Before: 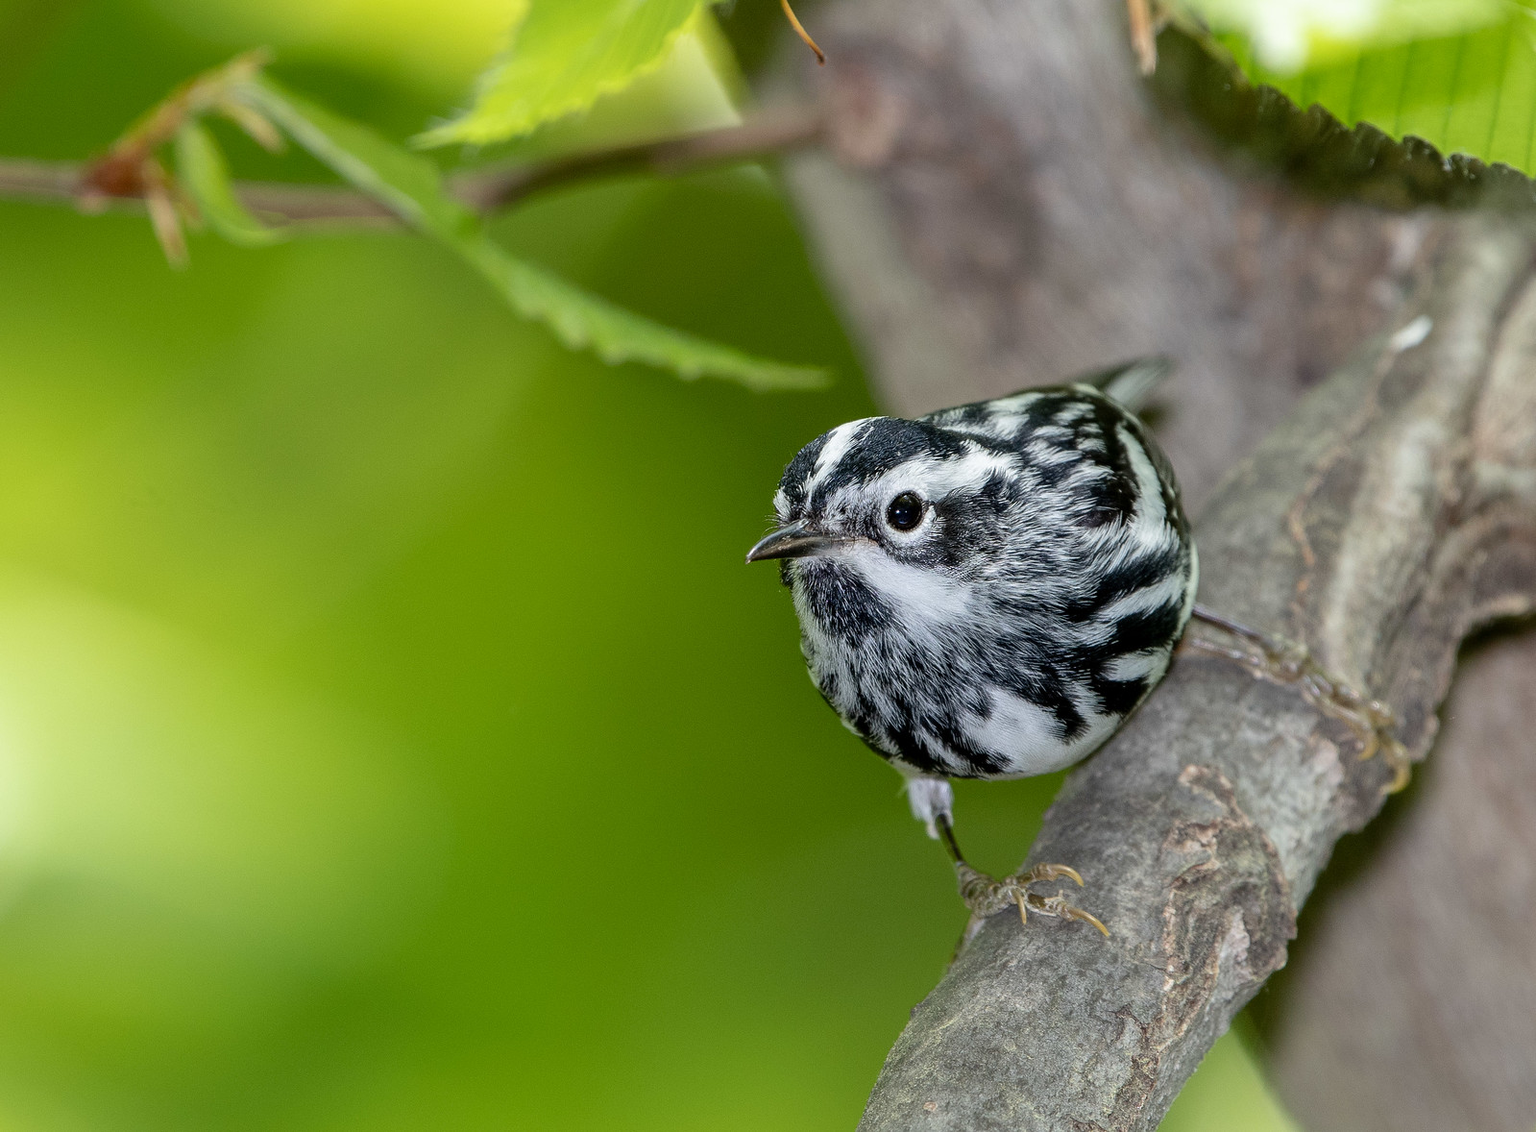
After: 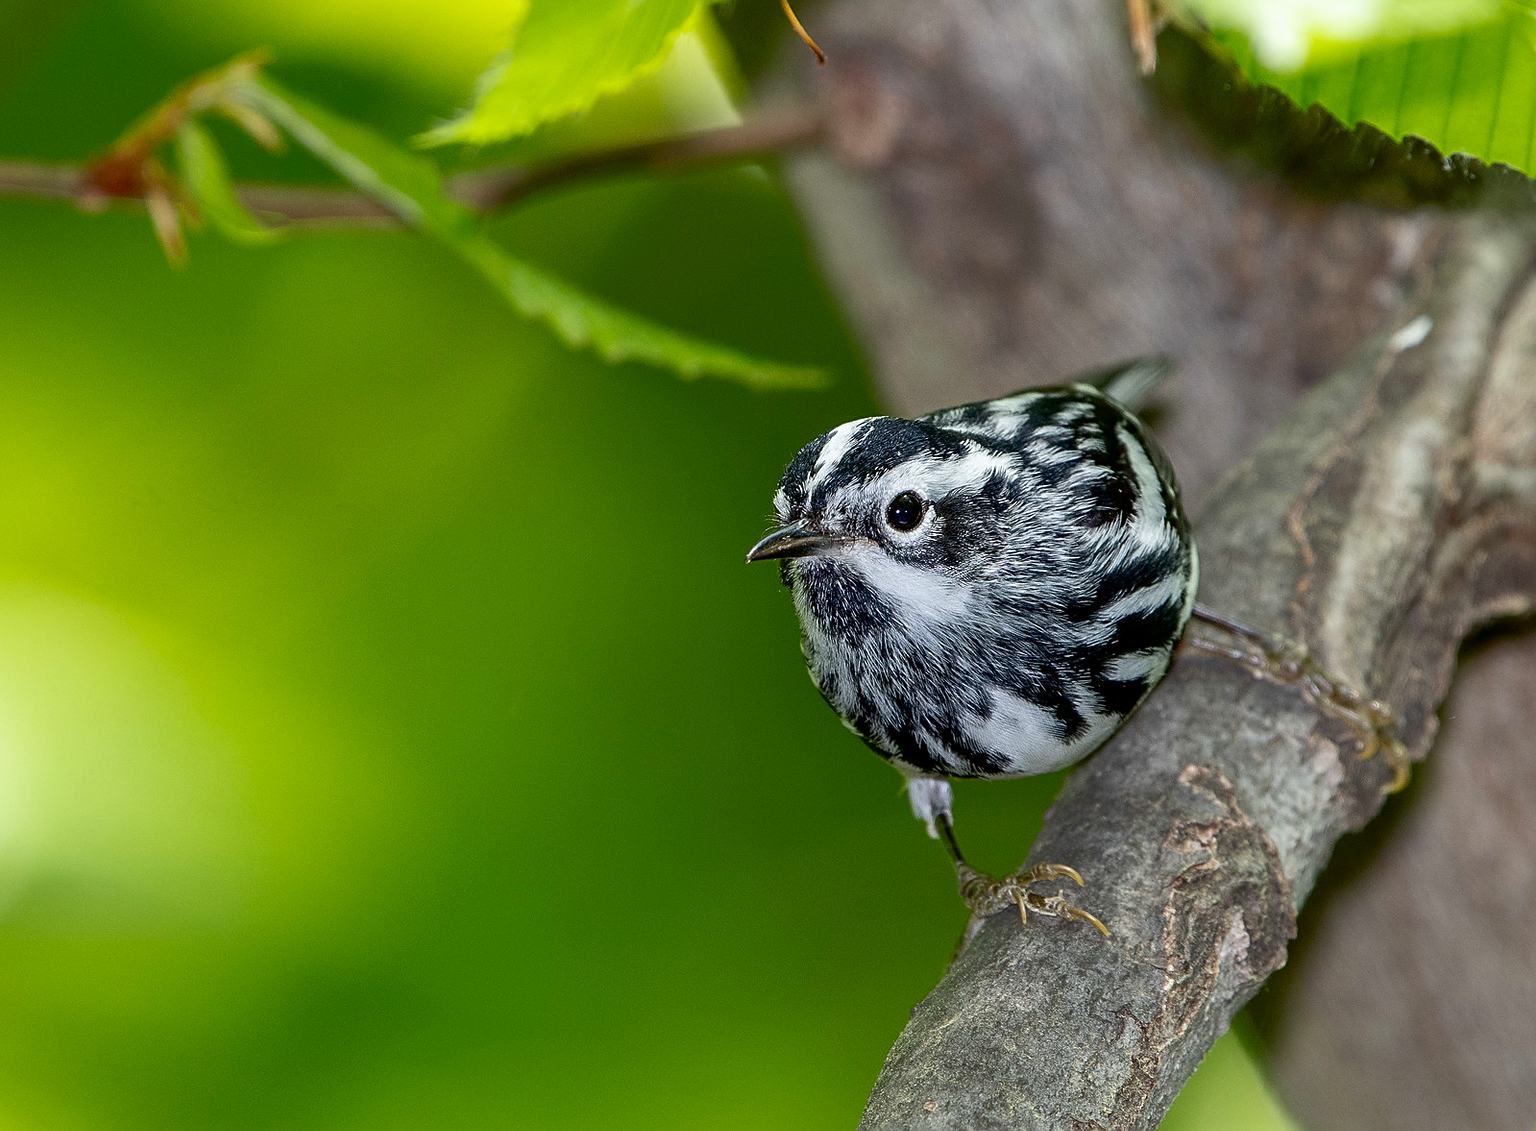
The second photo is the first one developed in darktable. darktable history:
sharpen: on, module defaults
contrast brightness saturation: contrast 0.12, brightness -0.12, saturation 0.2
rgb curve: curves: ch0 [(0, 0) (0.053, 0.068) (0.122, 0.128) (1, 1)]
